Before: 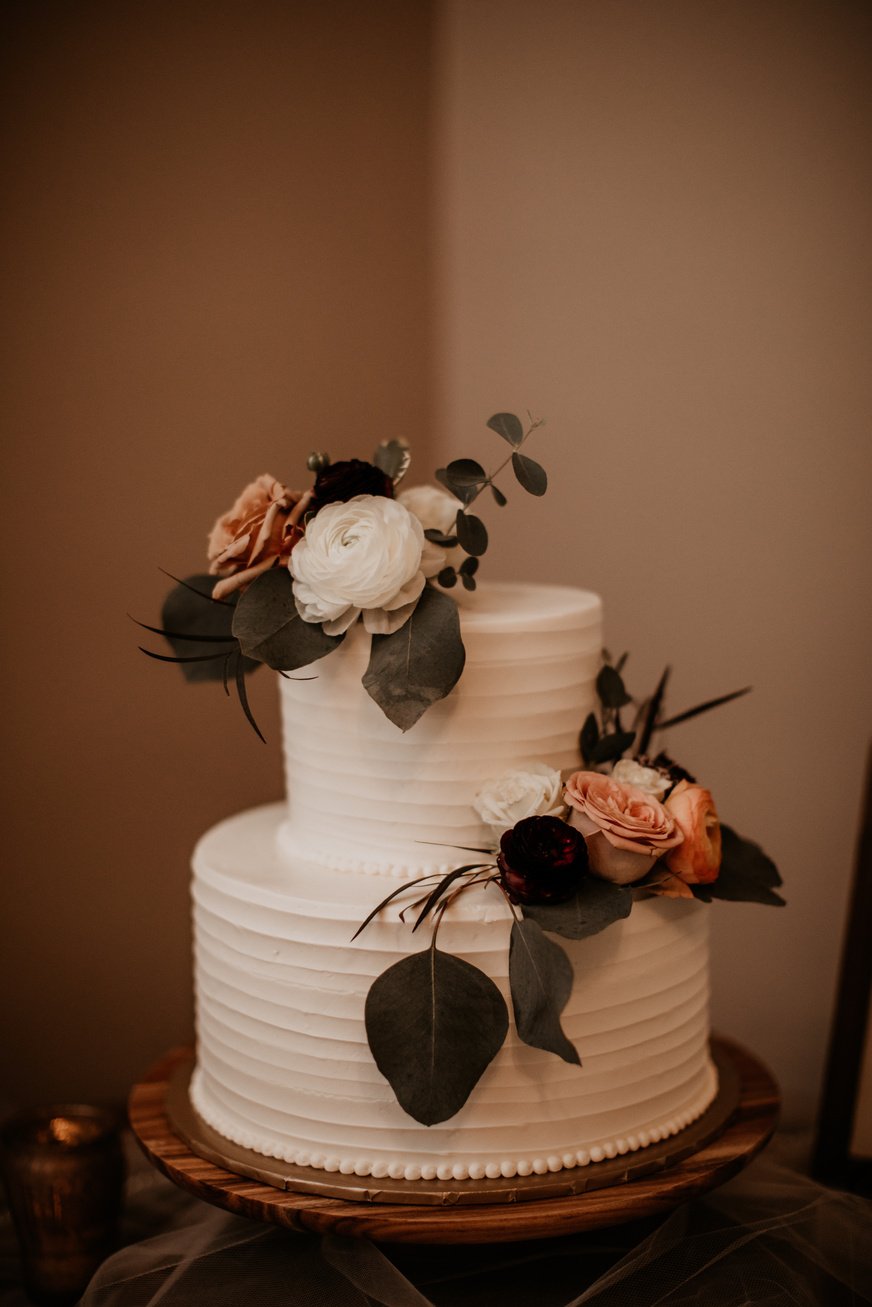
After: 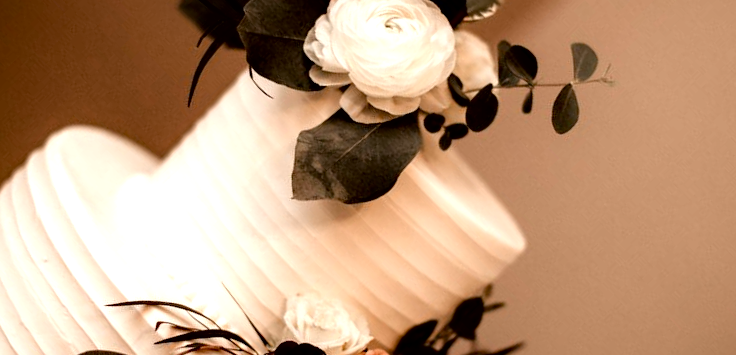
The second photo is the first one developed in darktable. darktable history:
exposure: black level correction 0.009, exposure 0.116 EV, compensate highlight preservation false
local contrast: mode bilateral grid, contrast 20, coarseness 50, detail 119%, midtone range 0.2
crop and rotate: angle -46.06°, top 16.459%, right 0.789%, bottom 11.704%
tone equalizer: -8 EV -1.11 EV, -7 EV -0.98 EV, -6 EV -0.846 EV, -5 EV -0.561 EV, -3 EV 0.555 EV, -2 EV 0.891 EV, -1 EV 0.989 EV, +0 EV 1.06 EV
